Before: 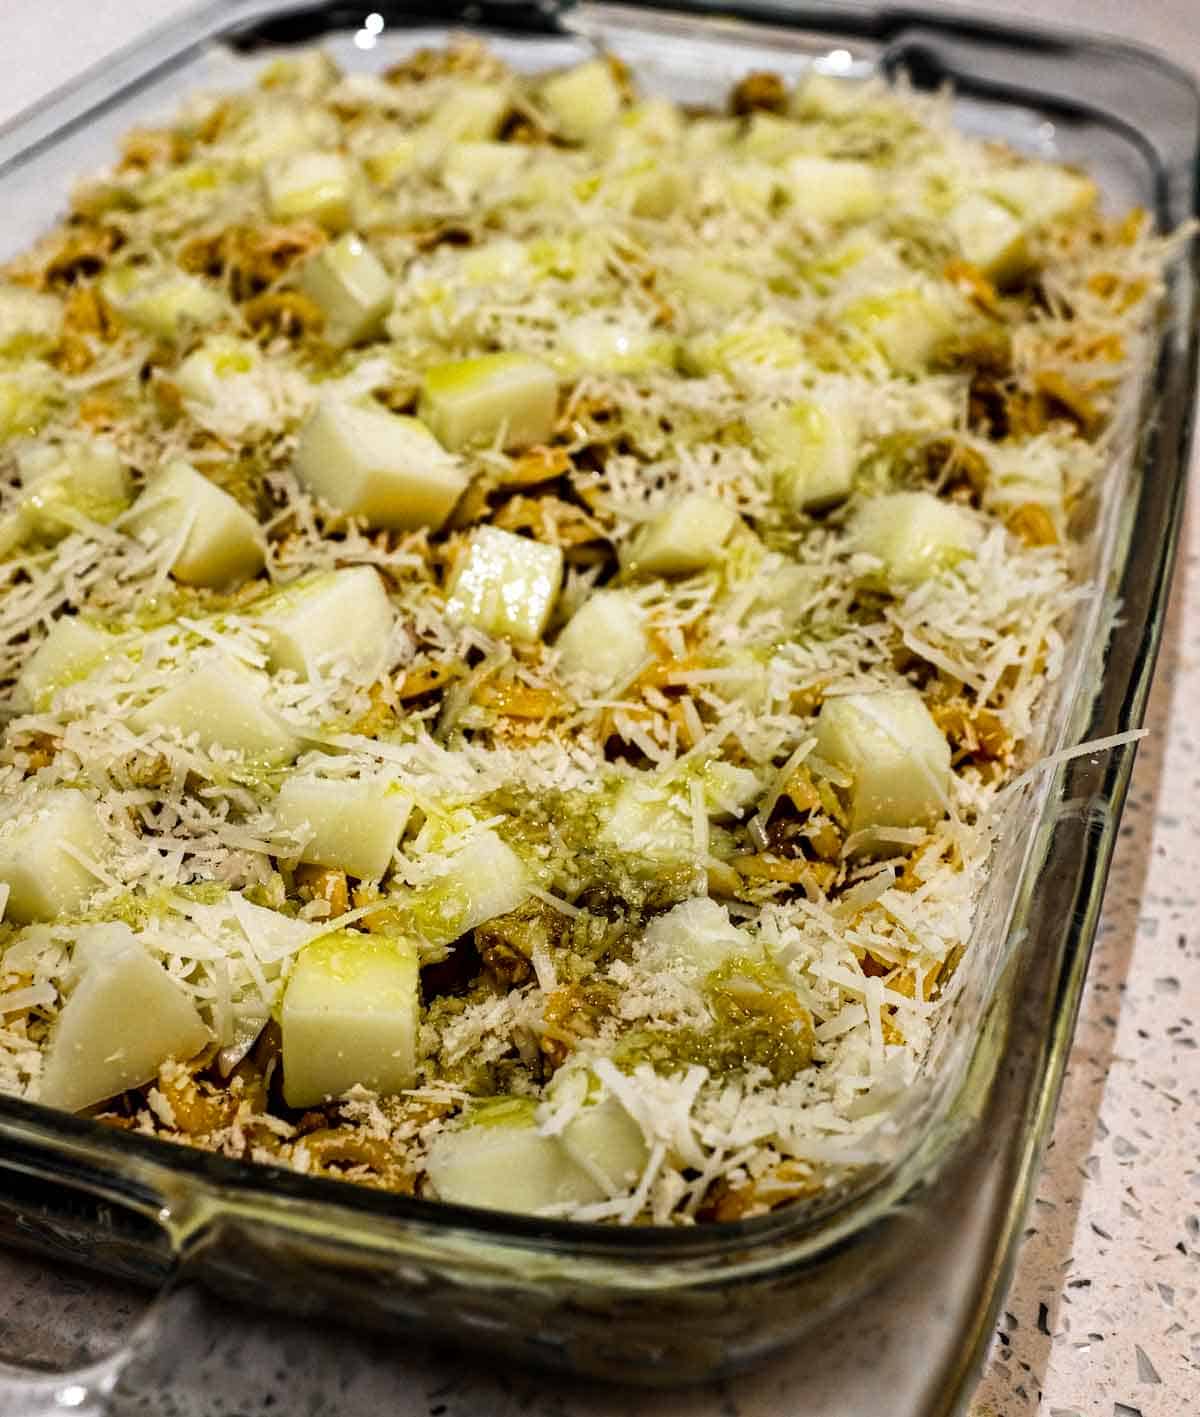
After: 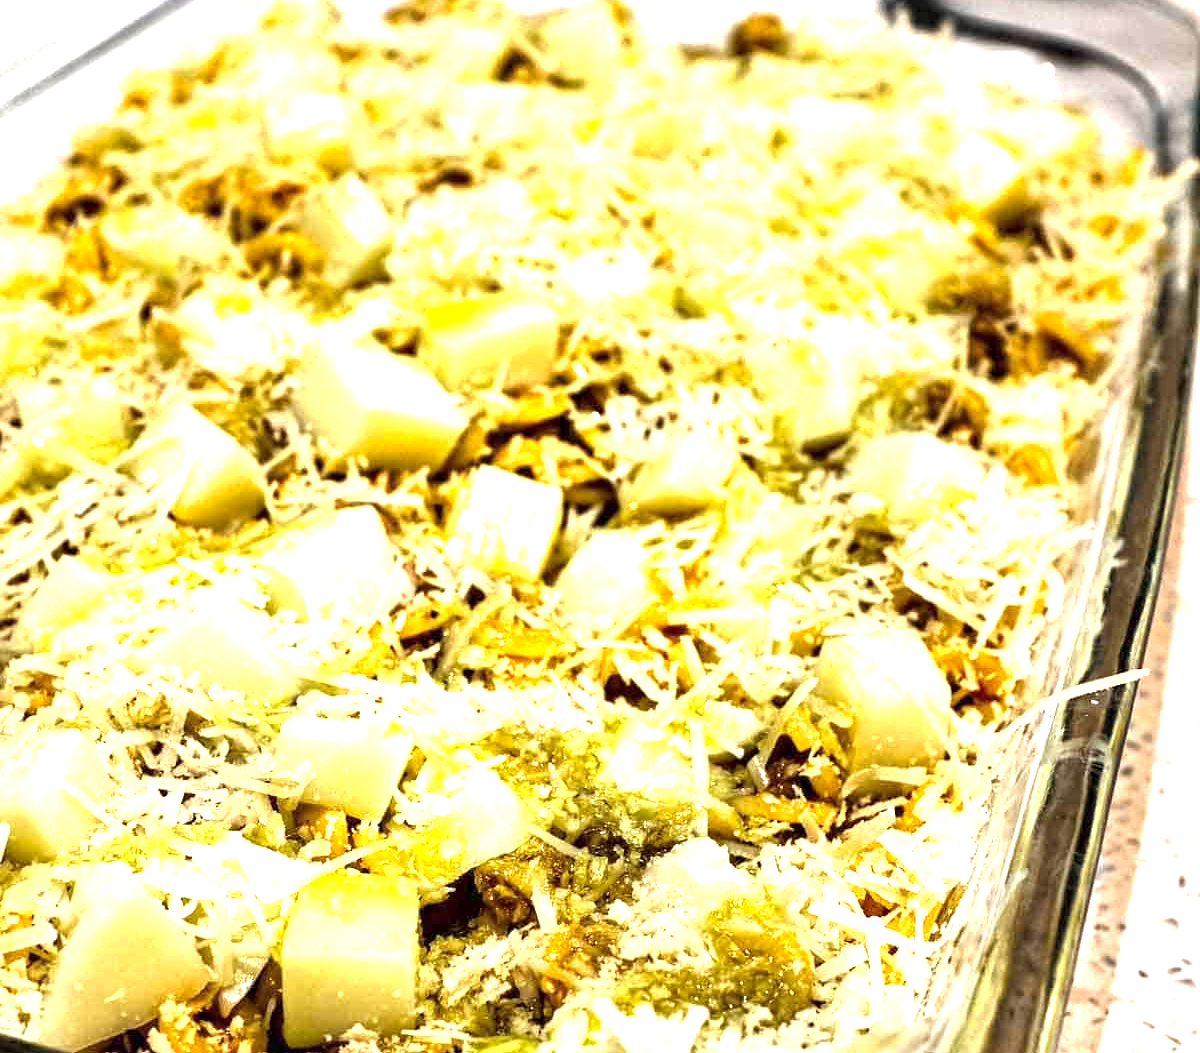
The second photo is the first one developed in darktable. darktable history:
color correction: highlights b* 3.01
exposure: black level correction 0, exposure 1.385 EV, compensate exposure bias true, compensate highlight preservation false
crop: top 4.247%, bottom 21.426%
local contrast: highlights 106%, shadows 99%, detail 119%, midtone range 0.2
